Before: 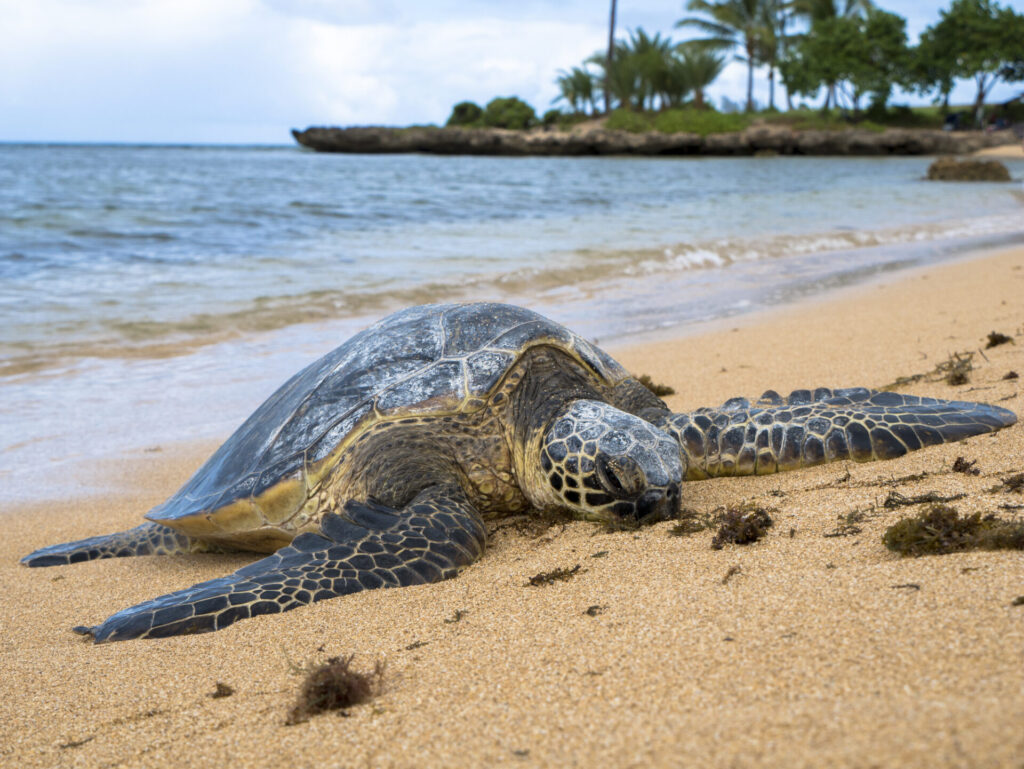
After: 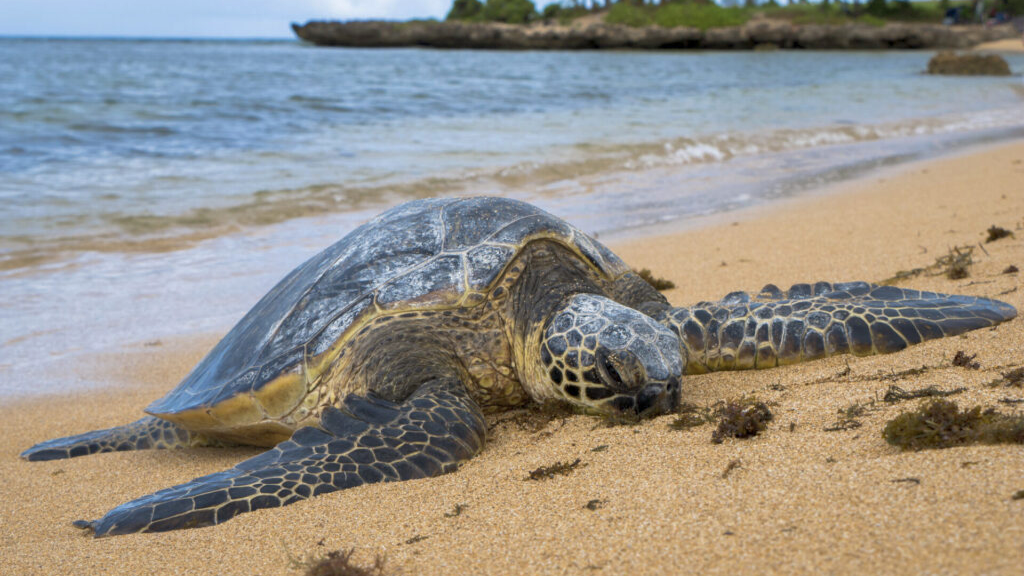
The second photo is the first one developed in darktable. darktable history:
shadows and highlights: on, module defaults
white balance: emerald 1
crop: top 13.819%, bottom 11.169%
